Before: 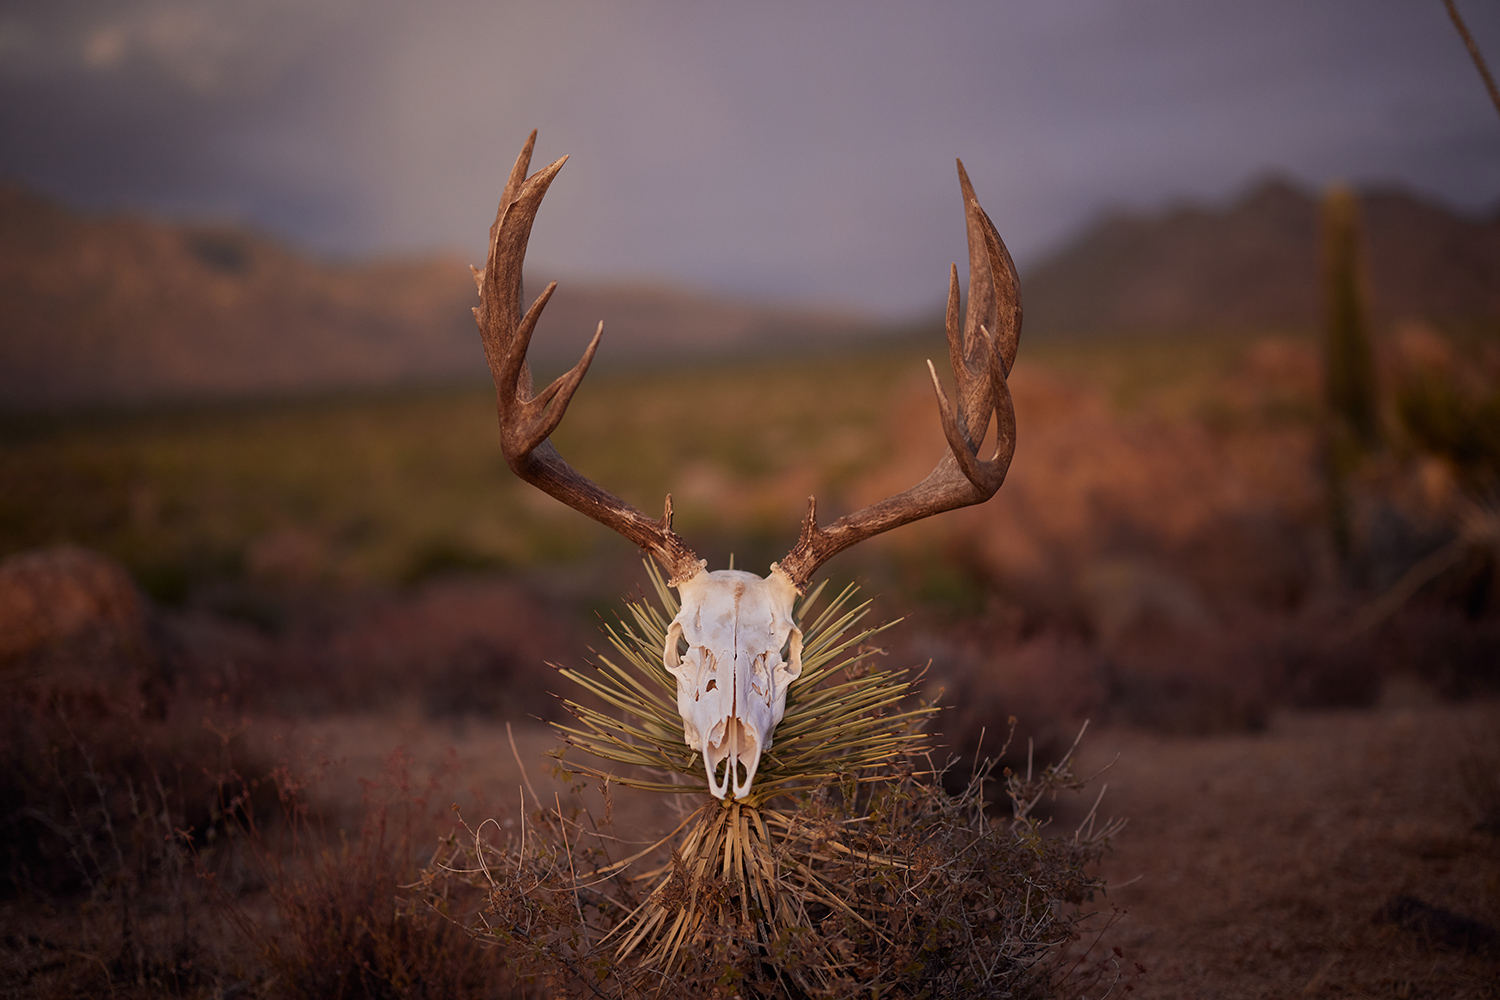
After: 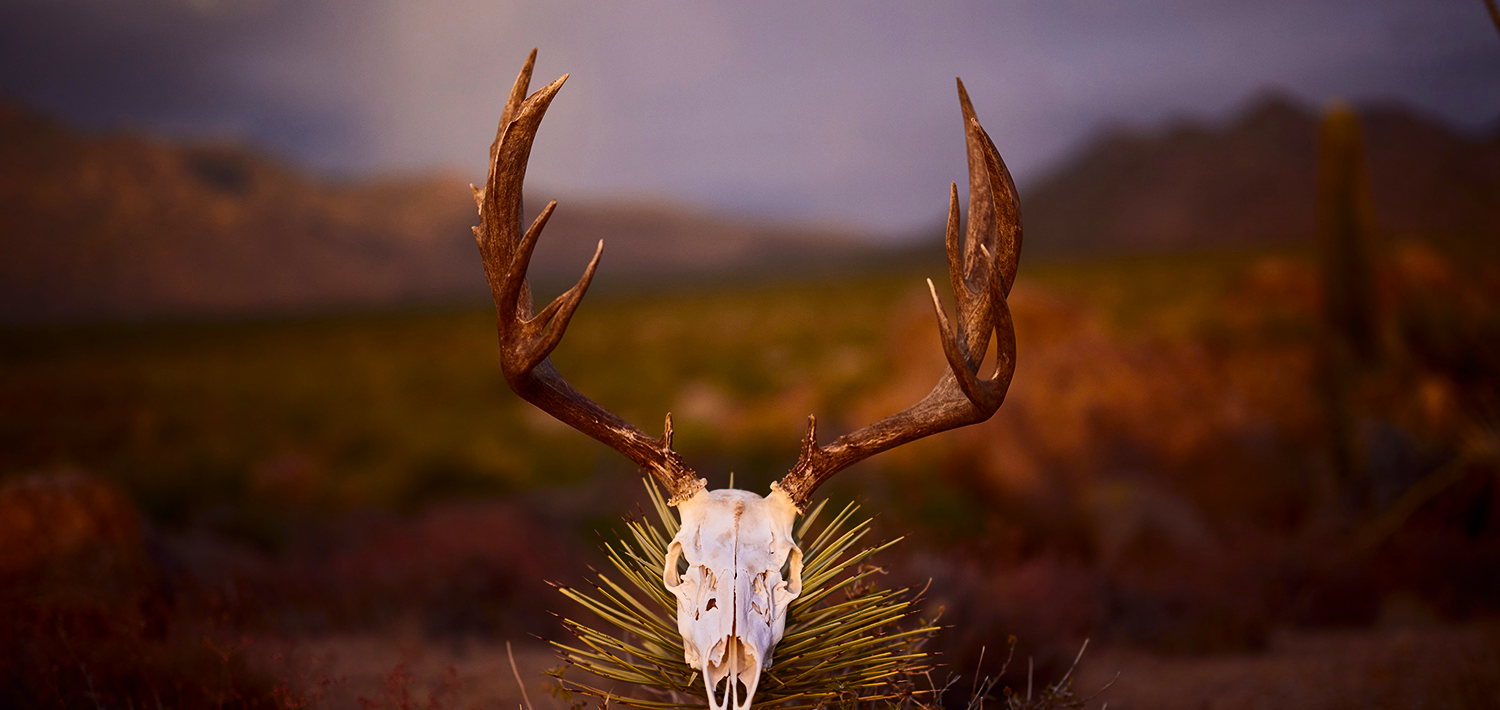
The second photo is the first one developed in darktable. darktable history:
contrast brightness saturation: contrast 0.274
color balance rgb: linear chroma grading › global chroma 14.359%, perceptual saturation grading › global saturation 9.658%, global vibrance 29.457%
crop and rotate: top 8.146%, bottom 20.824%
